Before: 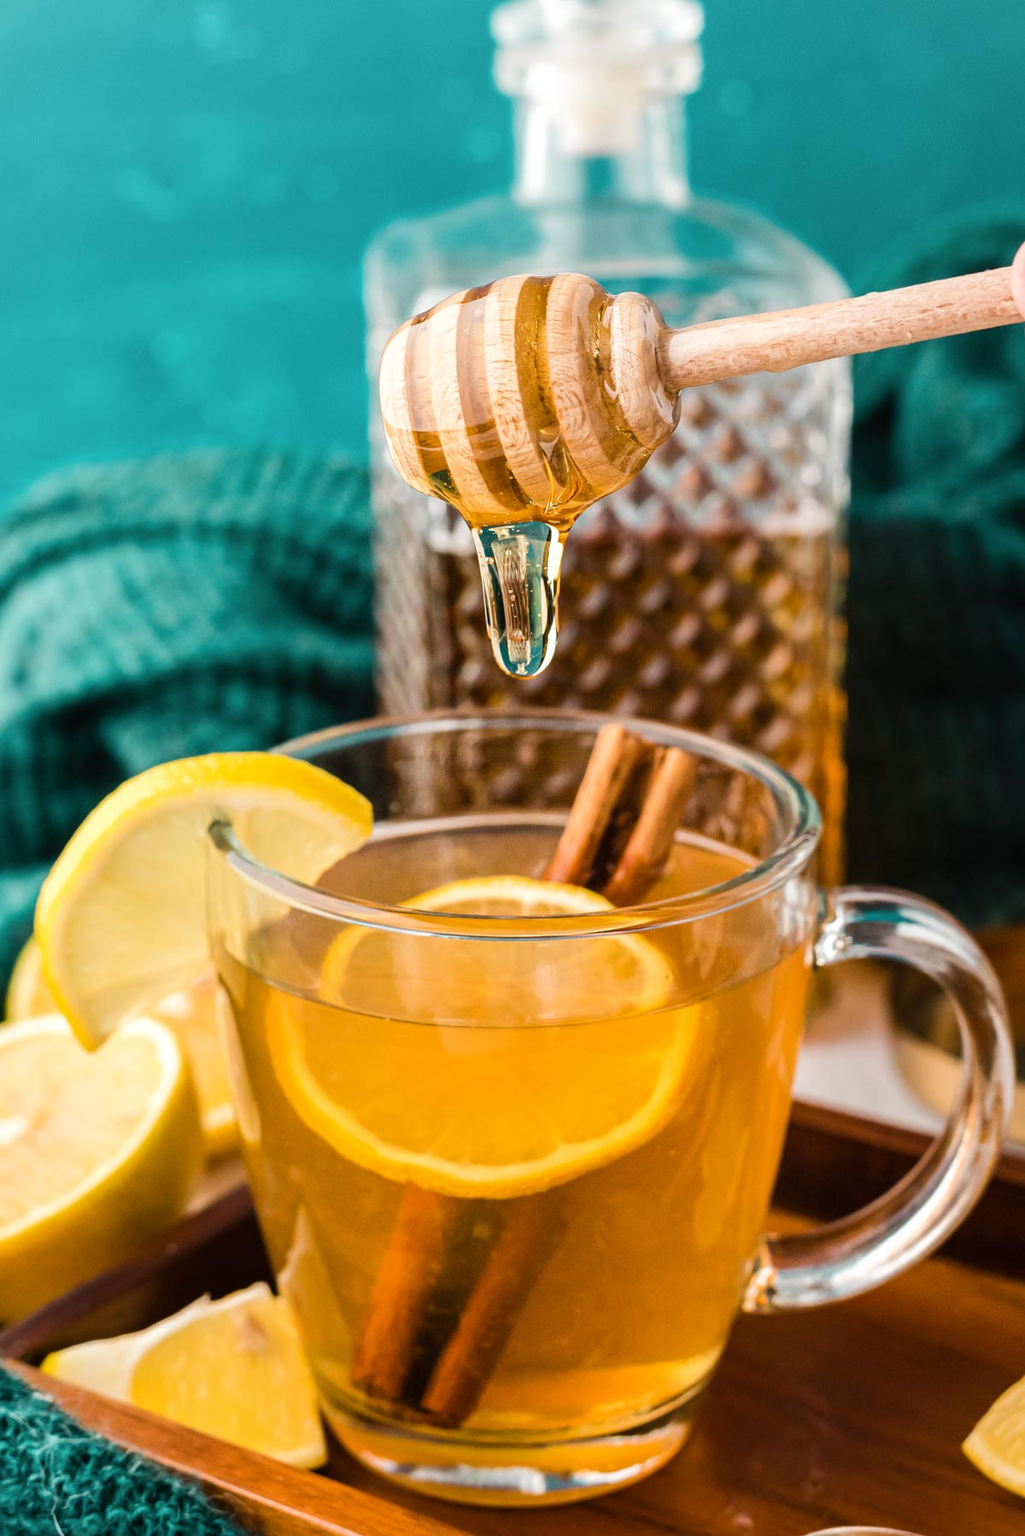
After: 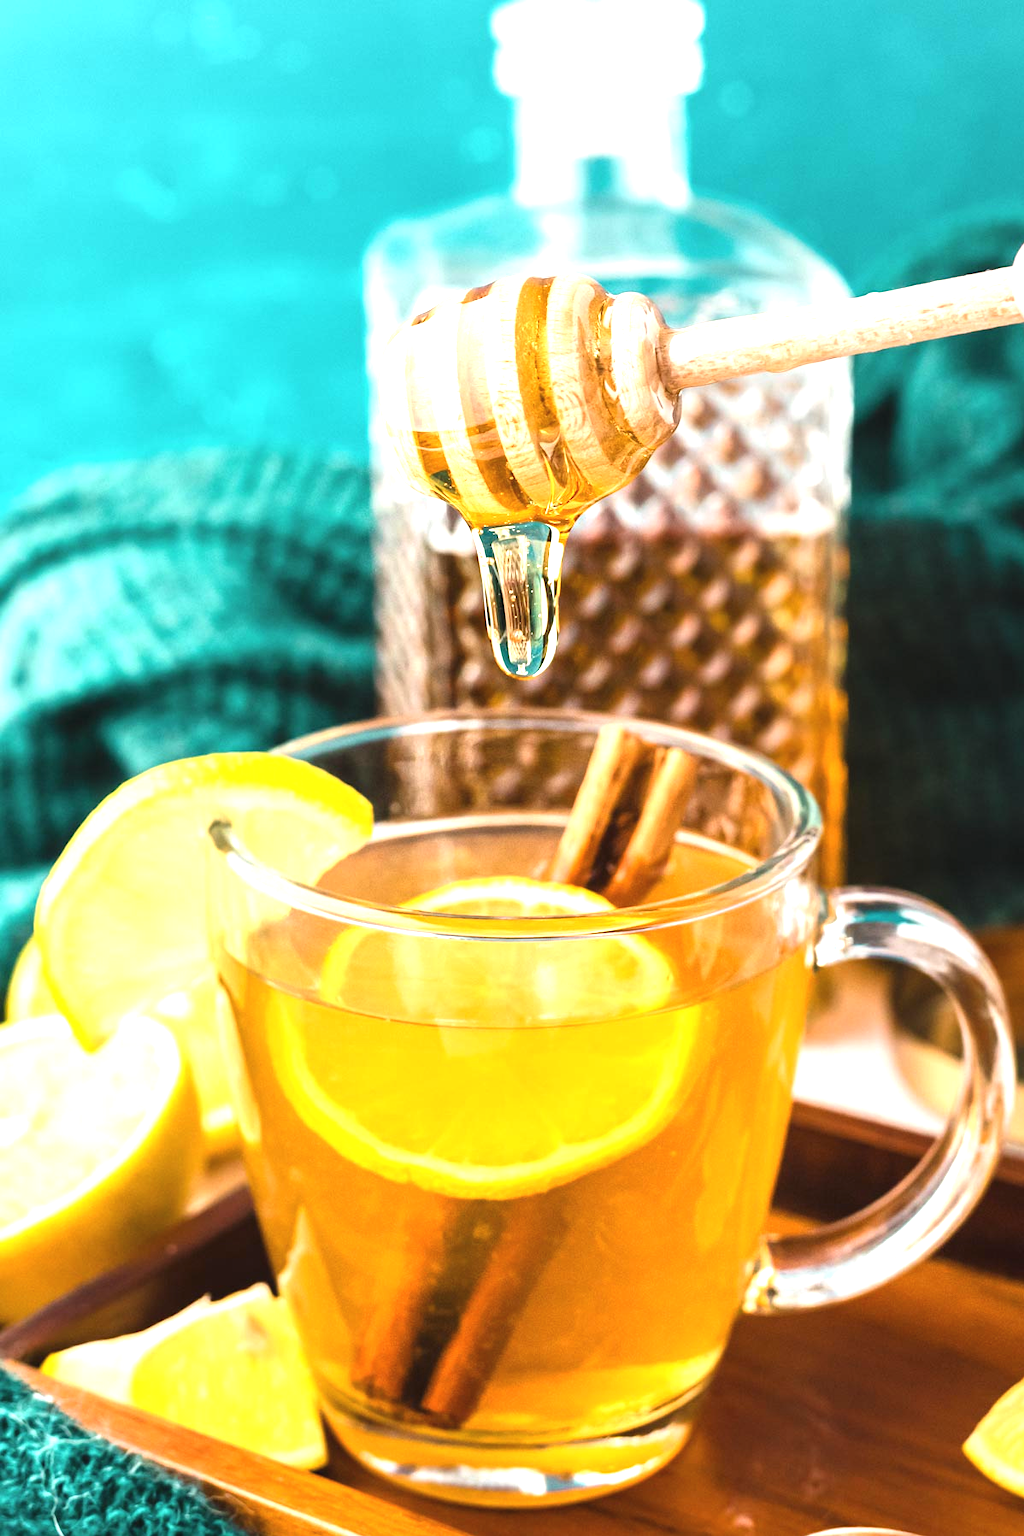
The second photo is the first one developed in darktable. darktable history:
exposure: black level correction -0.002, exposure 1.115 EV, compensate highlight preservation false
